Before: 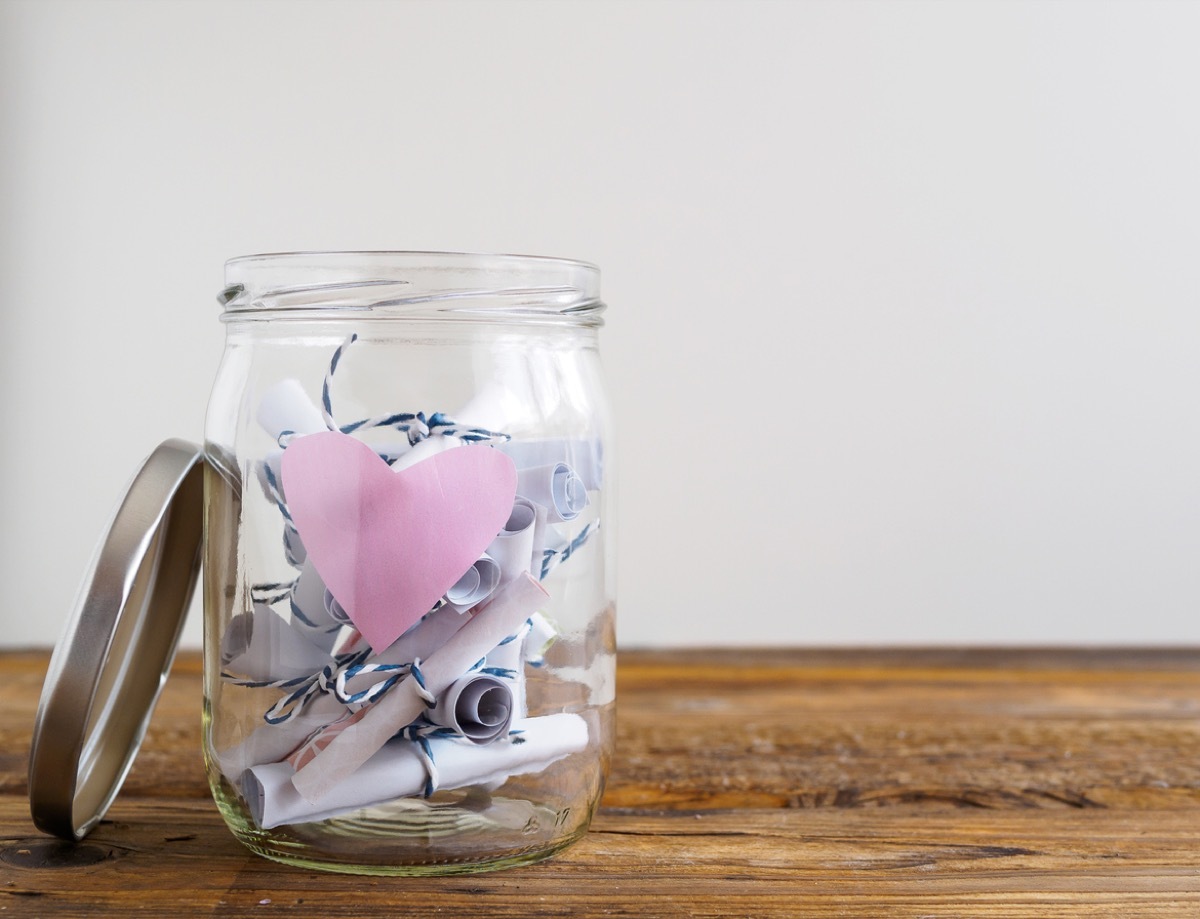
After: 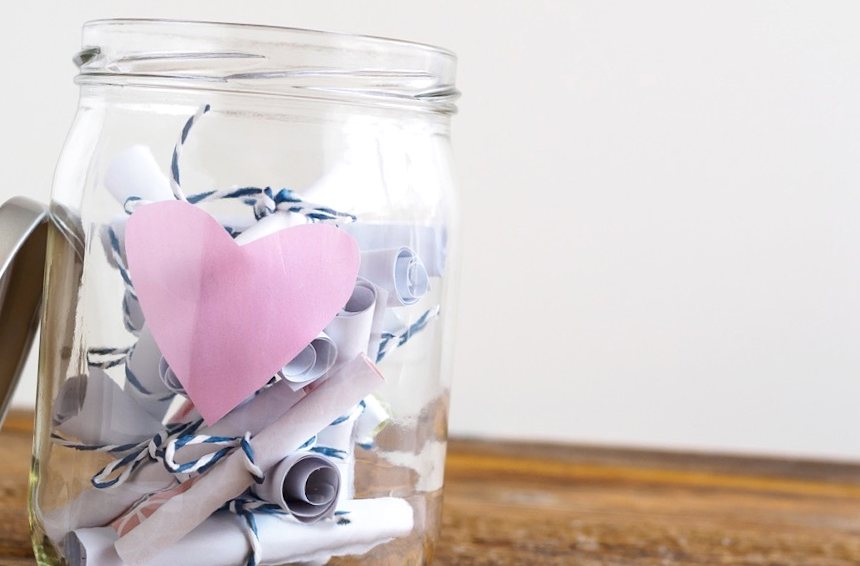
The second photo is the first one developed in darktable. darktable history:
exposure: exposure 0.203 EV, compensate highlight preservation false
crop and rotate: angle -3.89°, left 9.826%, top 20.92%, right 12.305%, bottom 12.099%
